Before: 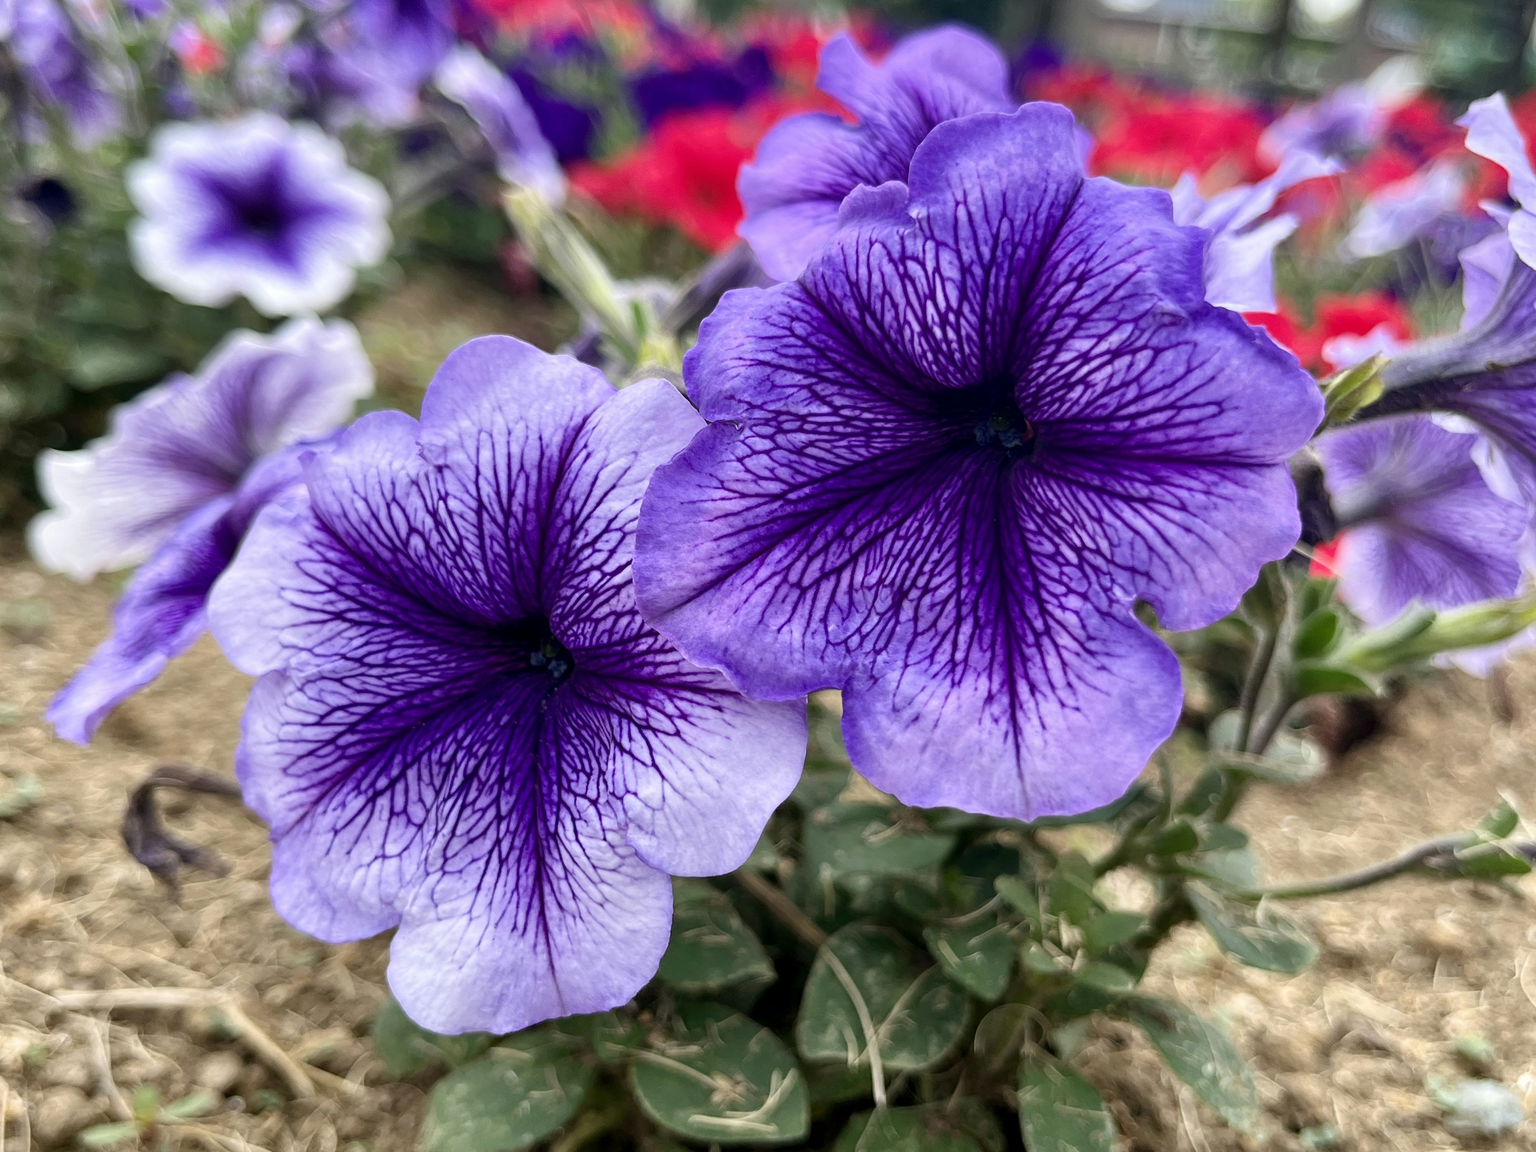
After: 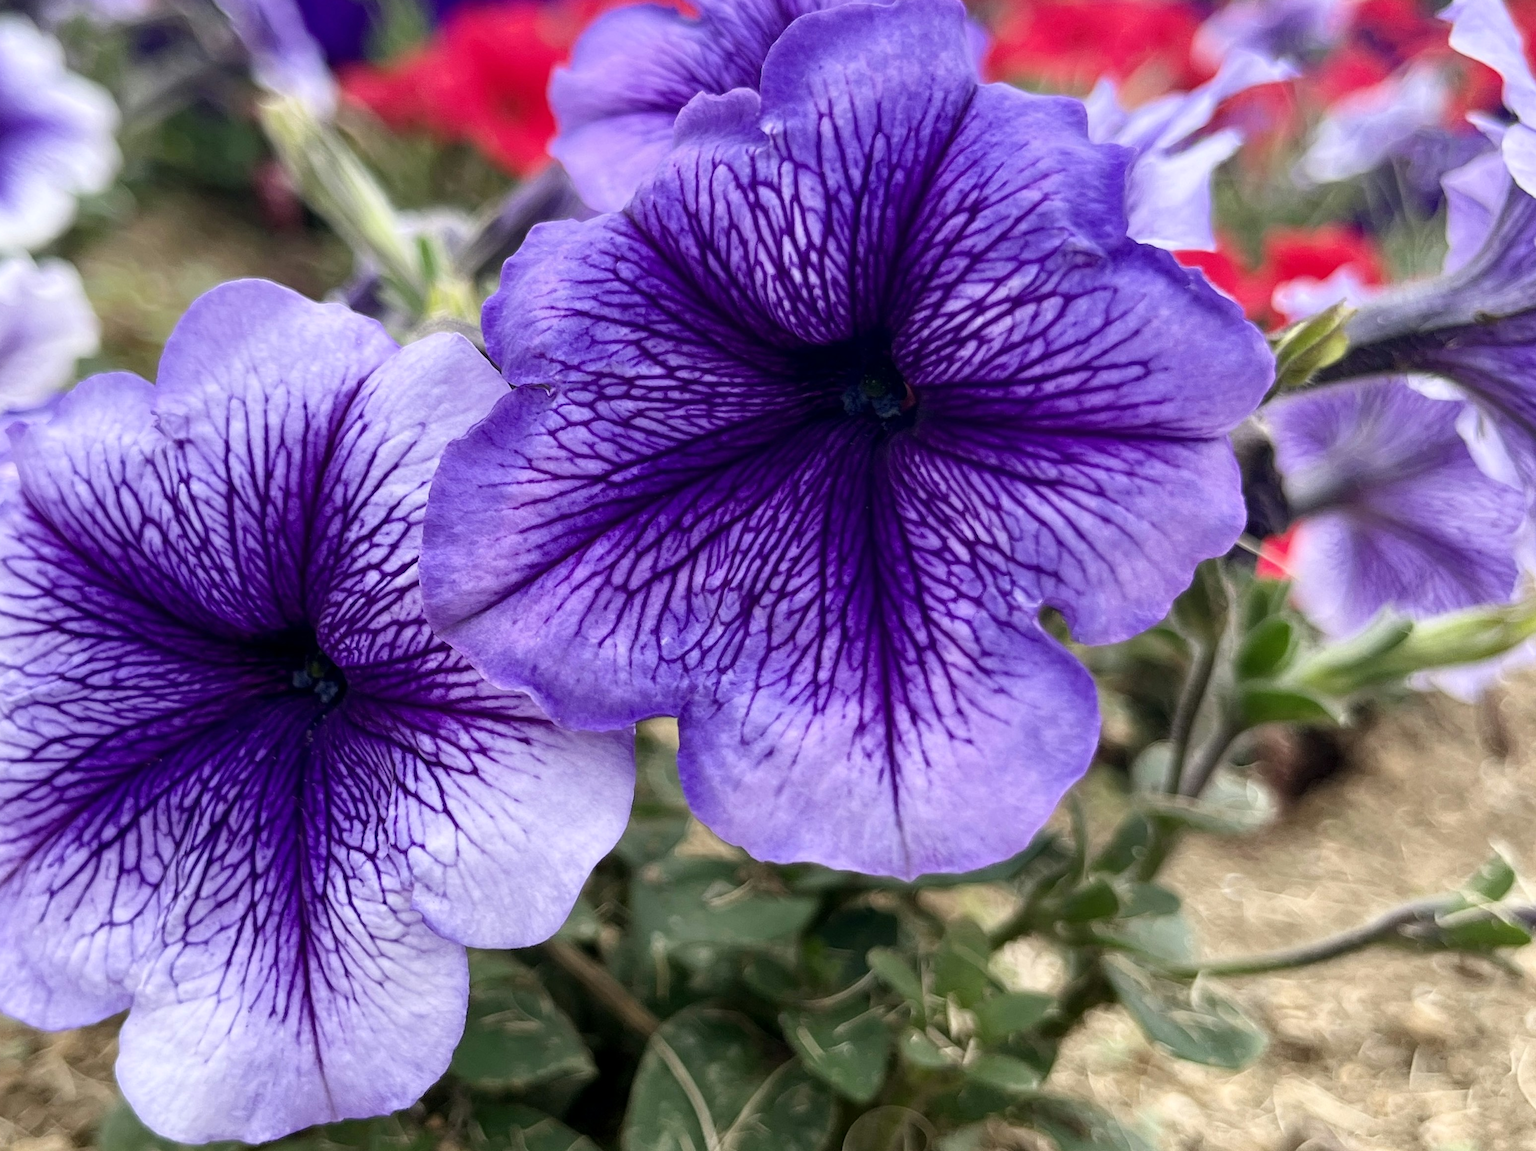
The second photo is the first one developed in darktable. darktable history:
exposure: exposure -0.004 EV, compensate exposure bias true, compensate highlight preservation false
crop: left 19.166%, top 9.57%, right 0%, bottom 9.619%
shadows and highlights: shadows 0.387, highlights 39.47
